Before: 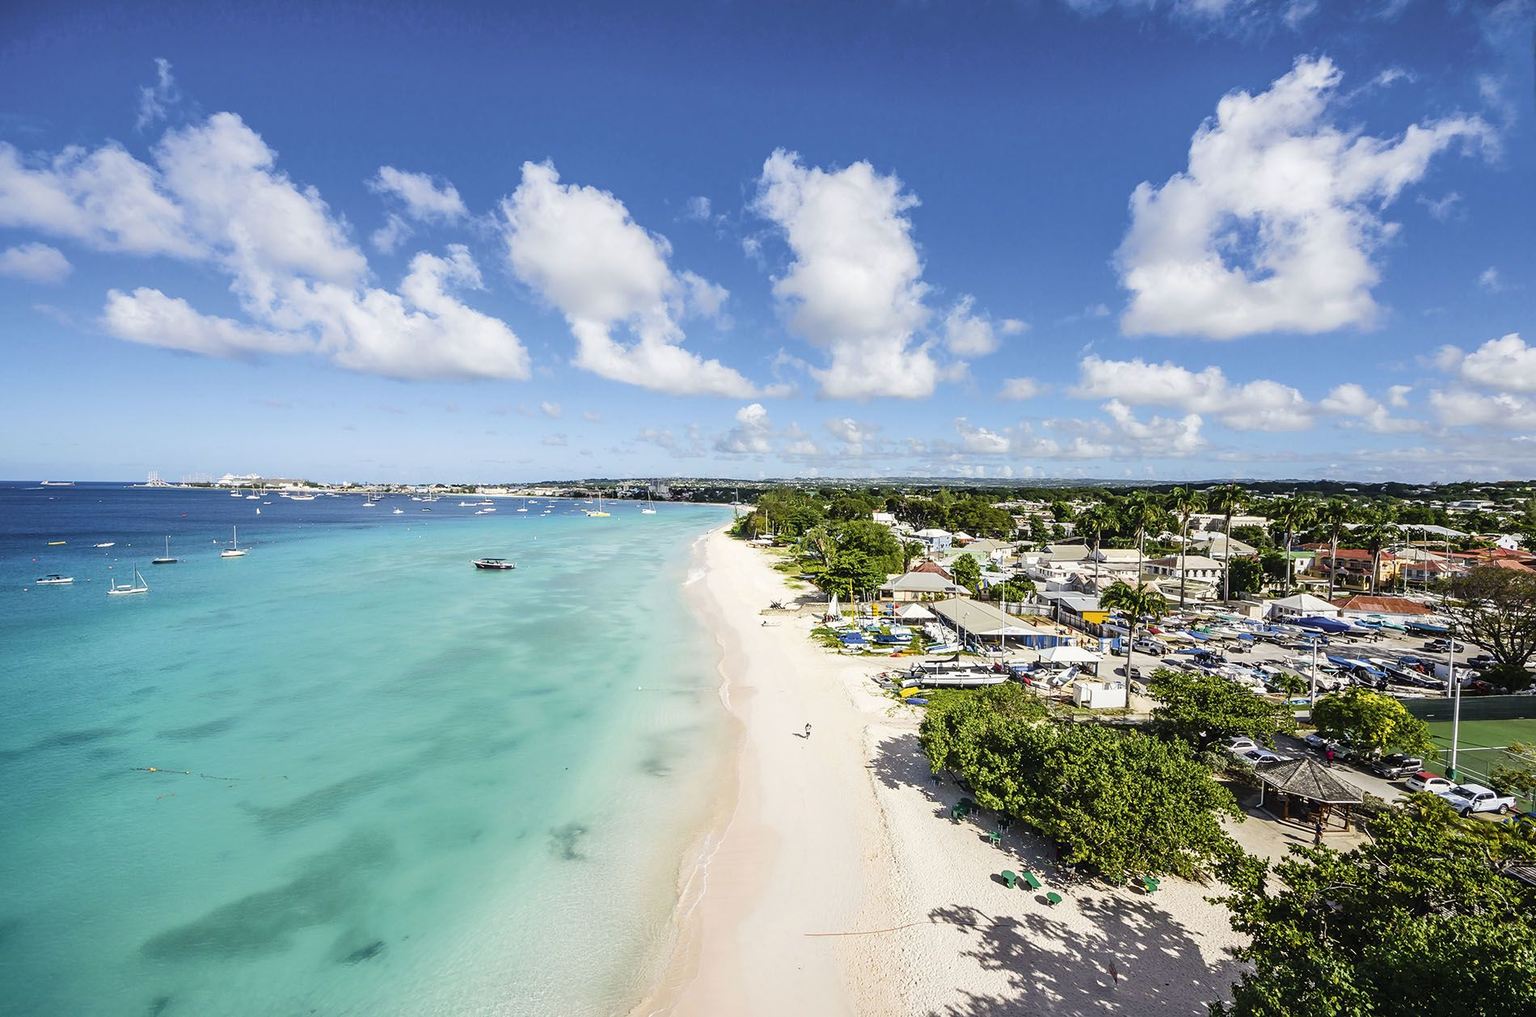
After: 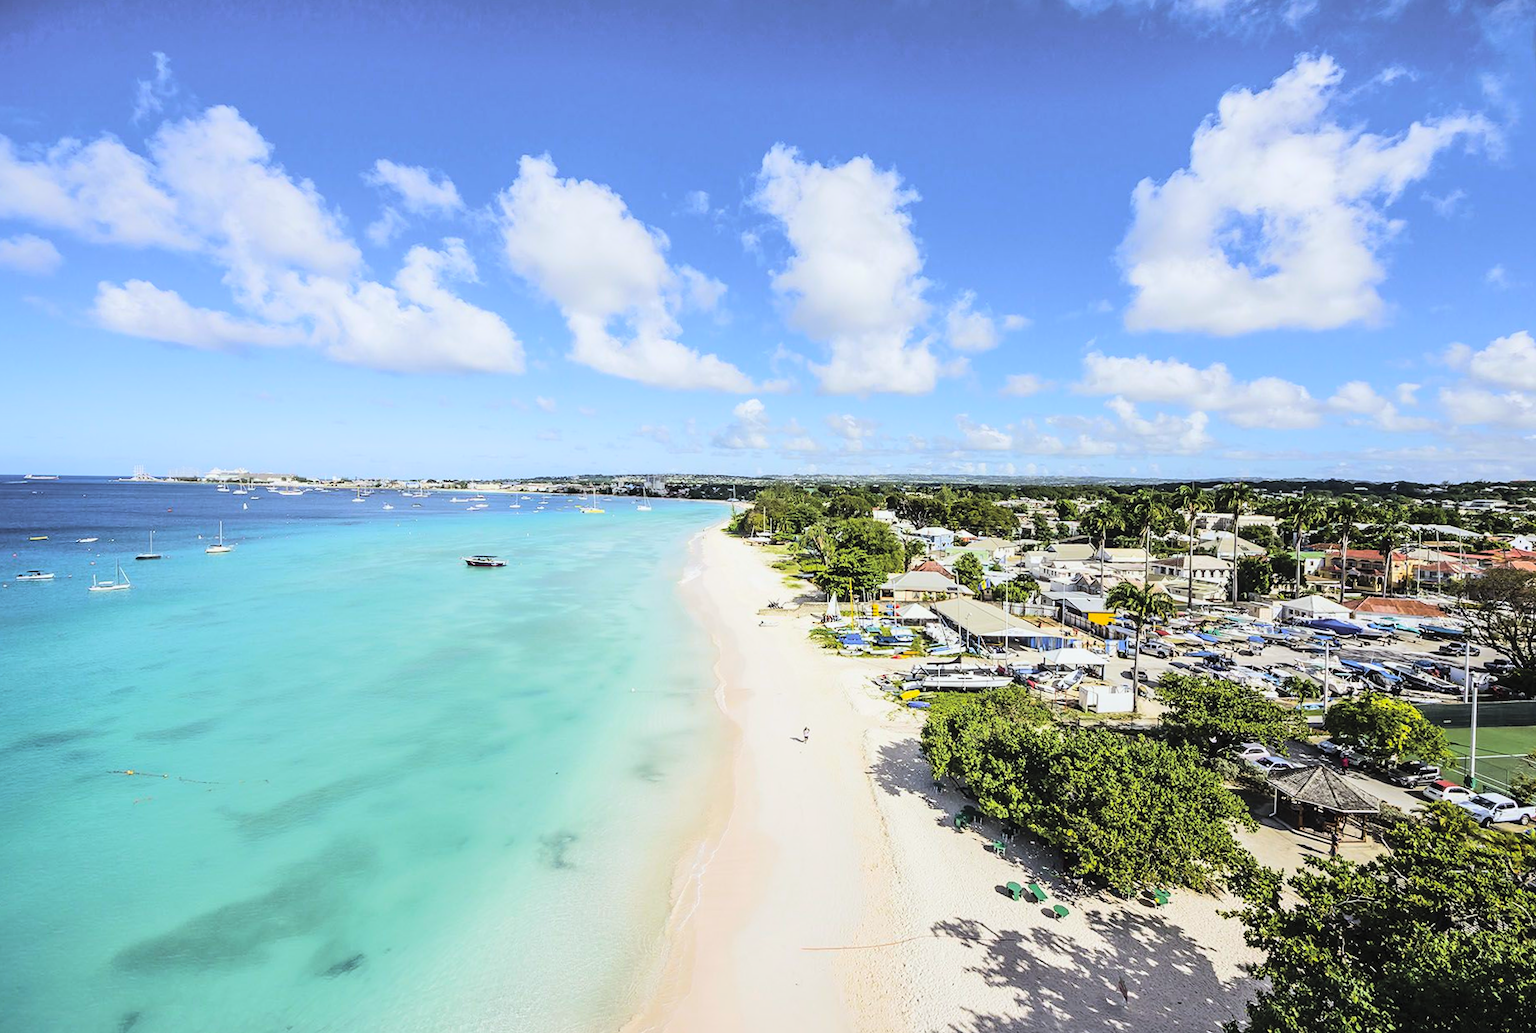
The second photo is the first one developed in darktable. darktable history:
white balance: red 0.982, blue 1.018
global tonemap: drago (0.7, 100)
tone equalizer: -8 EV -1.08 EV, -7 EV -1.01 EV, -6 EV -0.867 EV, -5 EV -0.578 EV, -3 EV 0.578 EV, -2 EV 0.867 EV, -1 EV 1.01 EV, +0 EV 1.08 EV, edges refinement/feathering 500, mask exposure compensation -1.57 EV, preserve details no
rotate and perspective: rotation 0.226°, lens shift (vertical) -0.042, crop left 0.023, crop right 0.982, crop top 0.006, crop bottom 0.994
